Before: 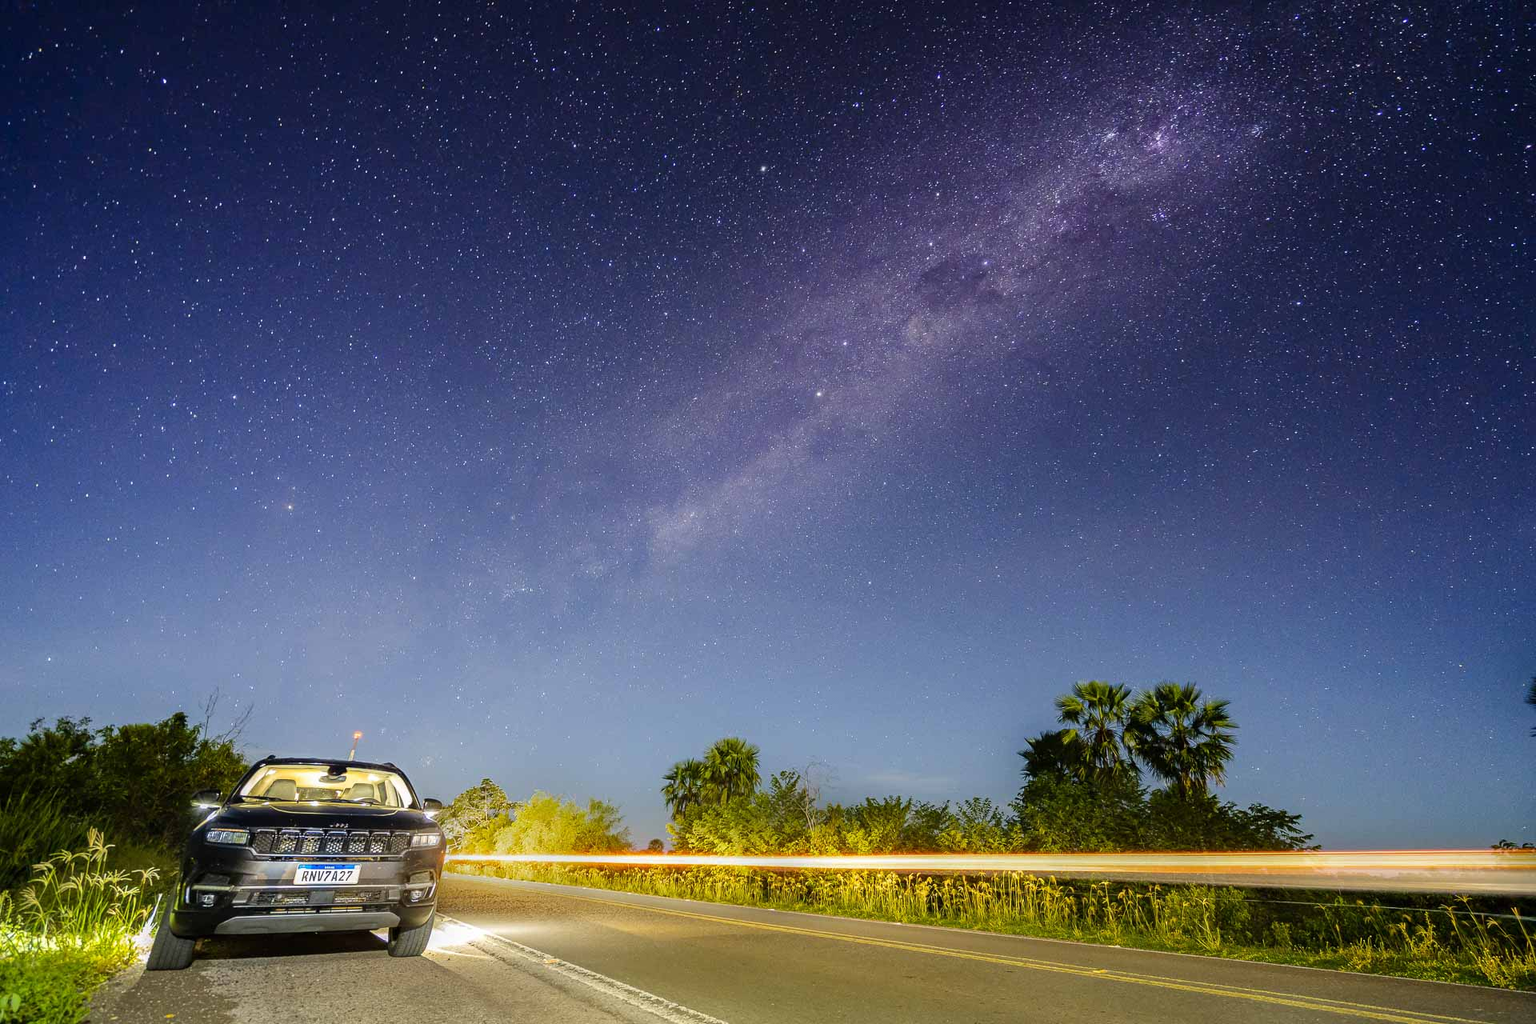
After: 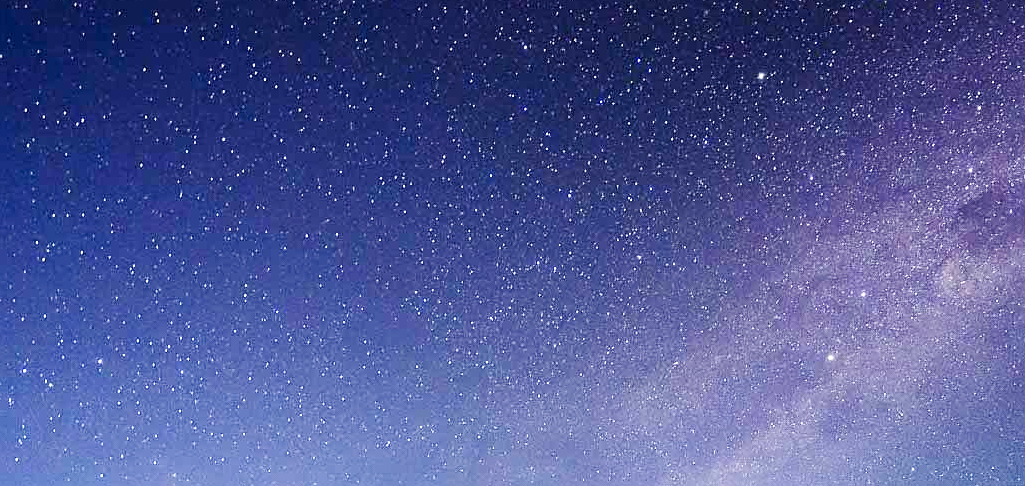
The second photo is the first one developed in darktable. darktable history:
crop: left 10.065%, top 10.604%, right 36.549%, bottom 51.391%
sharpen: on, module defaults
base curve: curves: ch0 [(0, 0) (0.005, 0.002) (0.15, 0.3) (0.4, 0.7) (0.75, 0.95) (1, 1)], preserve colors none
